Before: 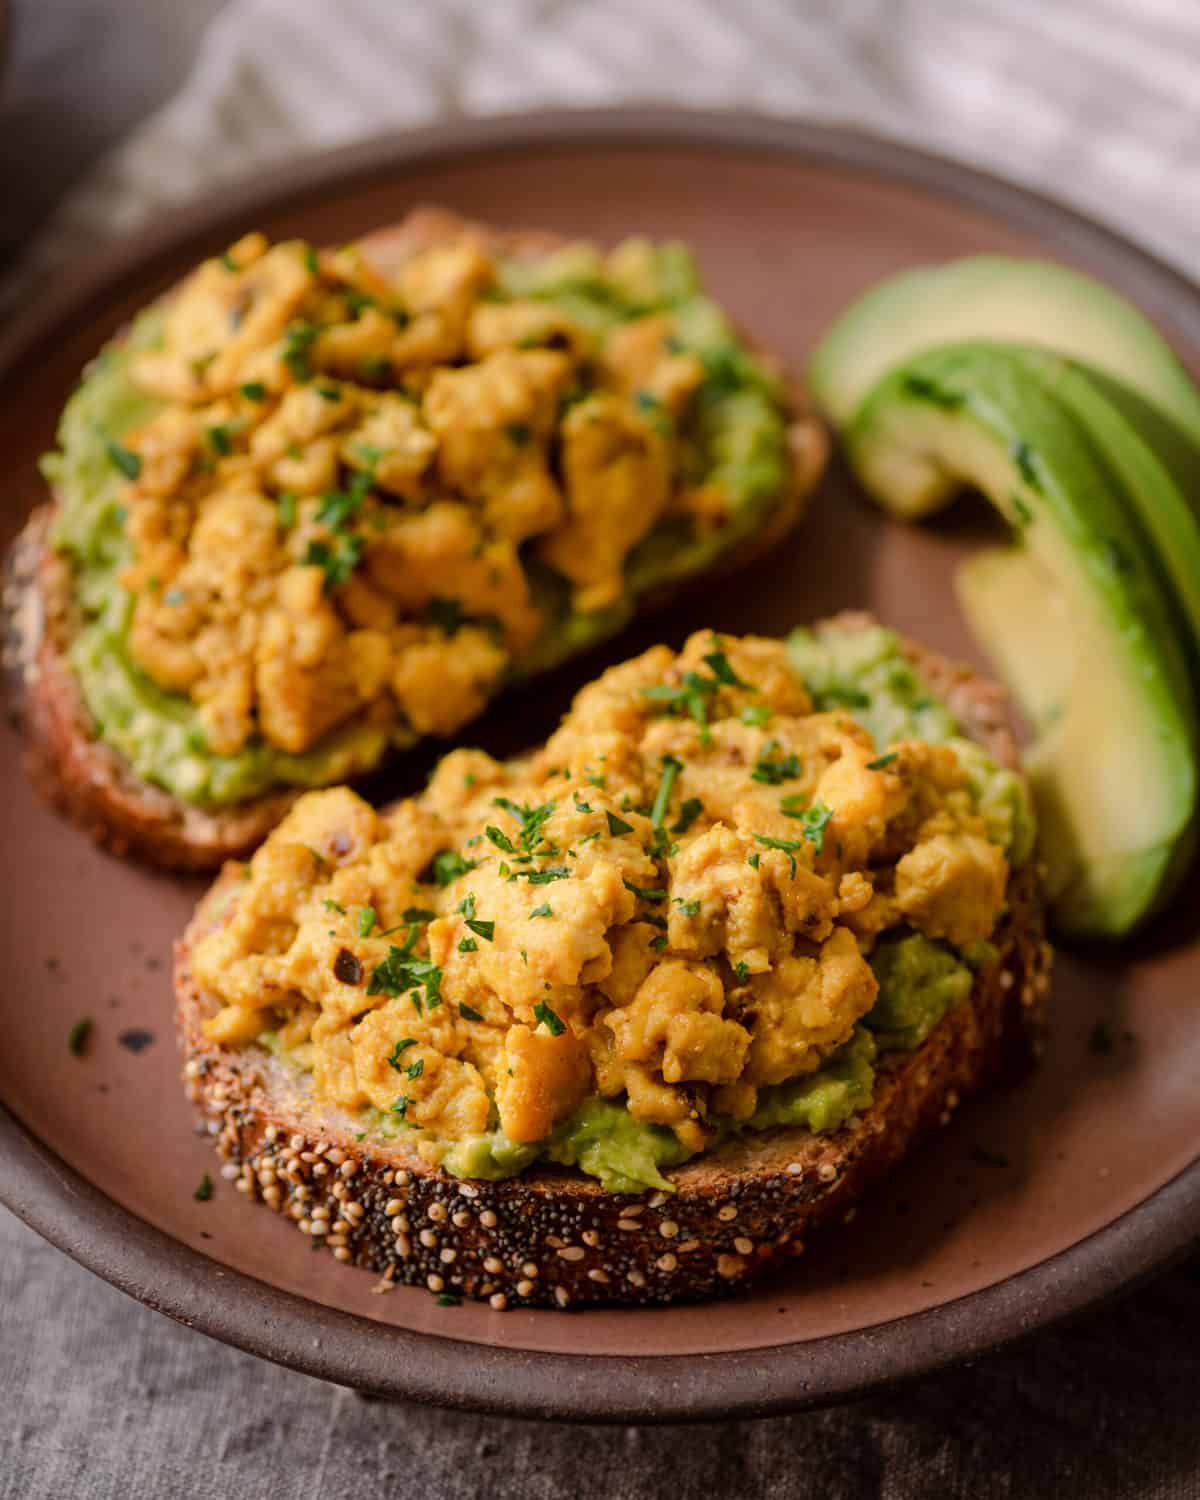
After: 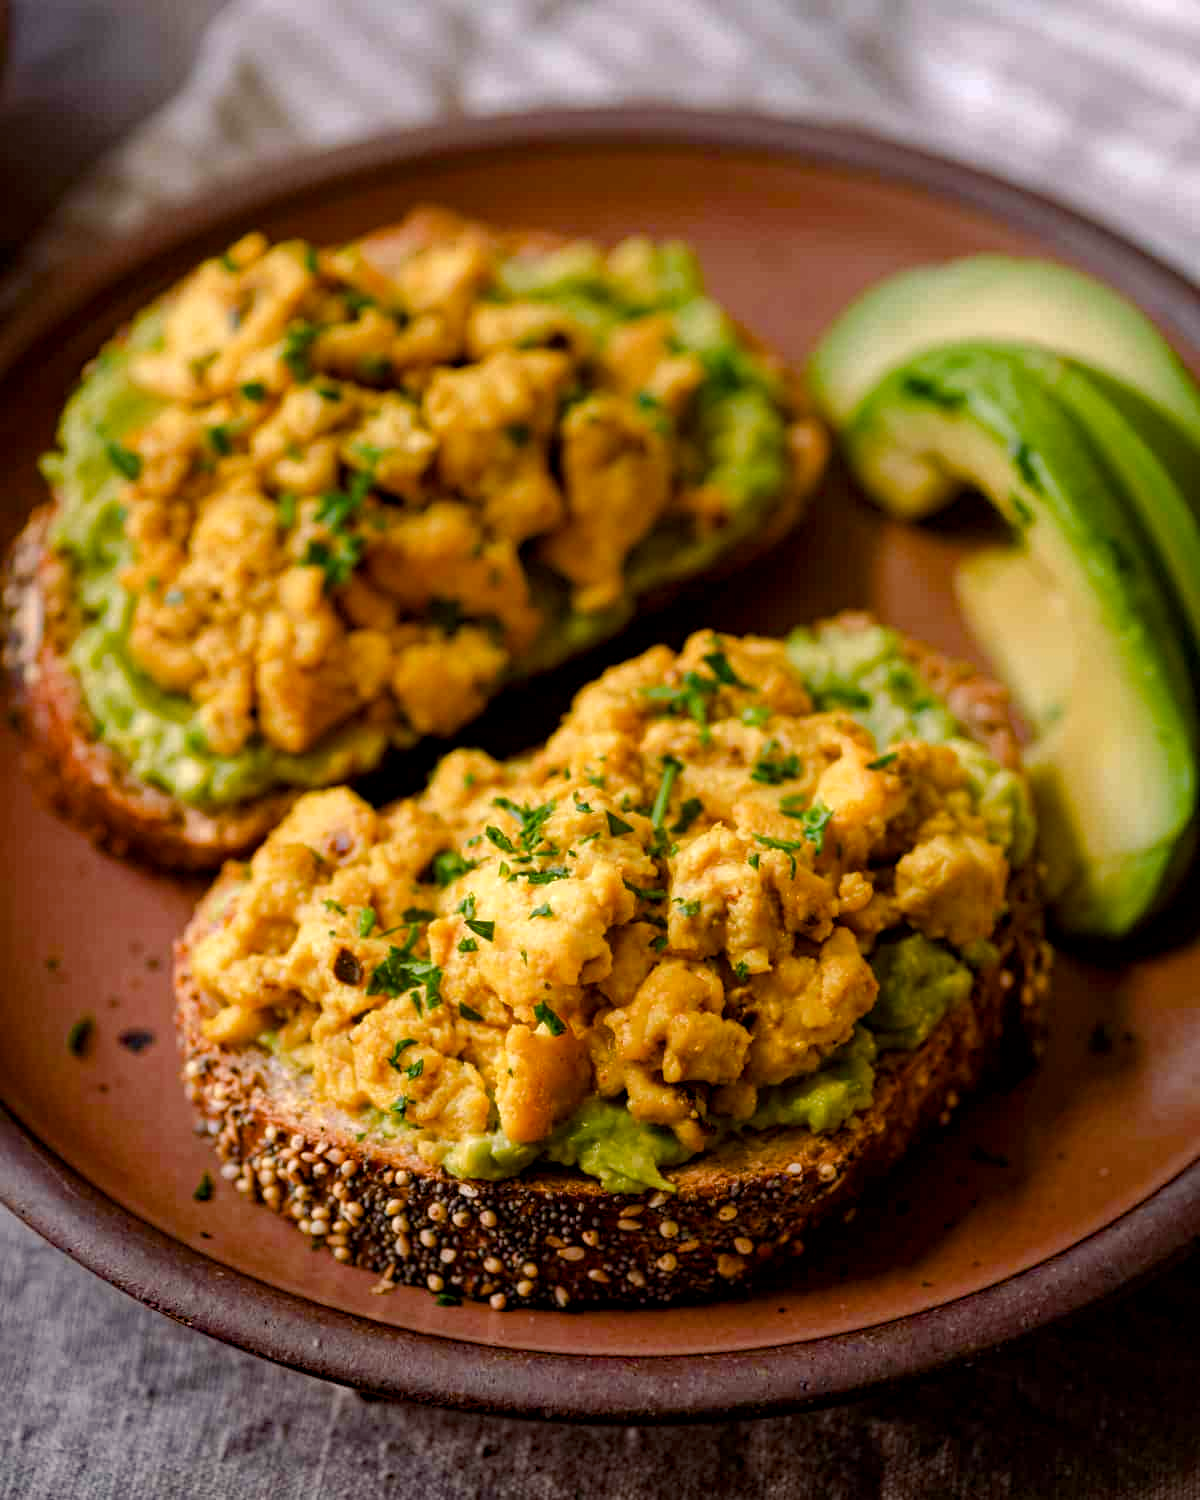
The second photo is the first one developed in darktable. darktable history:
color balance rgb: shadows lift › chroma 2.019%, shadows lift › hue 247.77°, perceptual saturation grading › global saturation 20%, perceptual saturation grading › highlights -25.806%, perceptual saturation grading › shadows 49.257%
local contrast: highlights 102%, shadows 101%, detail 120%, midtone range 0.2
haze removal: strength 0.286, distance 0.252, compatibility mode true, adaptive false
levels: mode automatic, gray 50.87%, levels [0, 0.478, 1]
